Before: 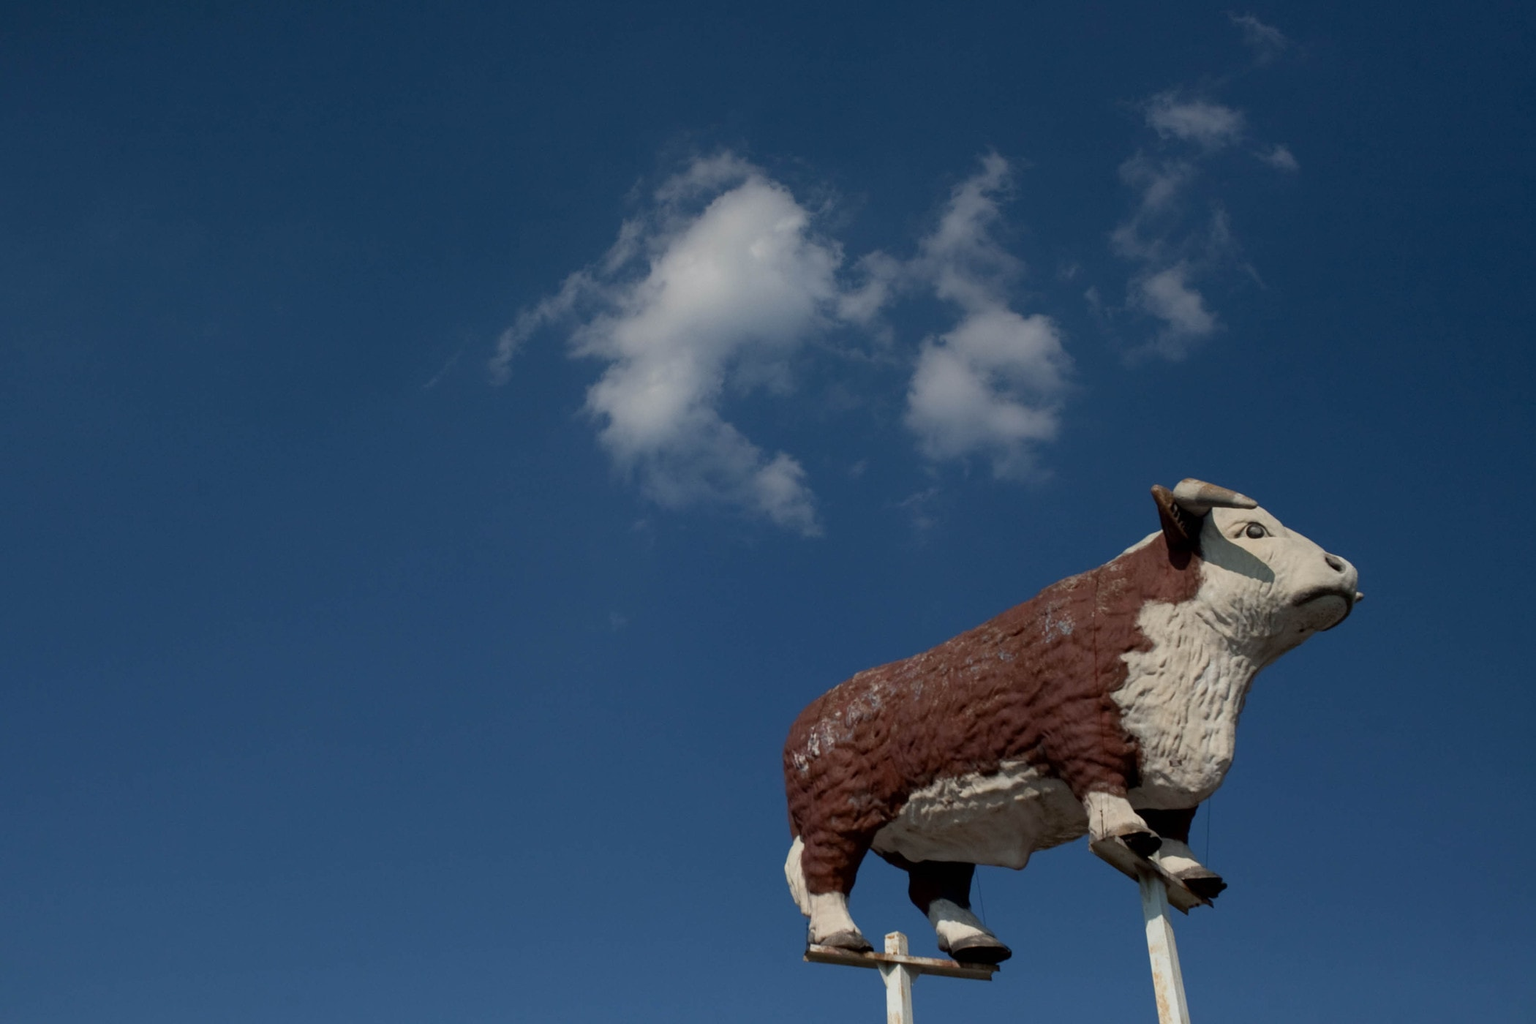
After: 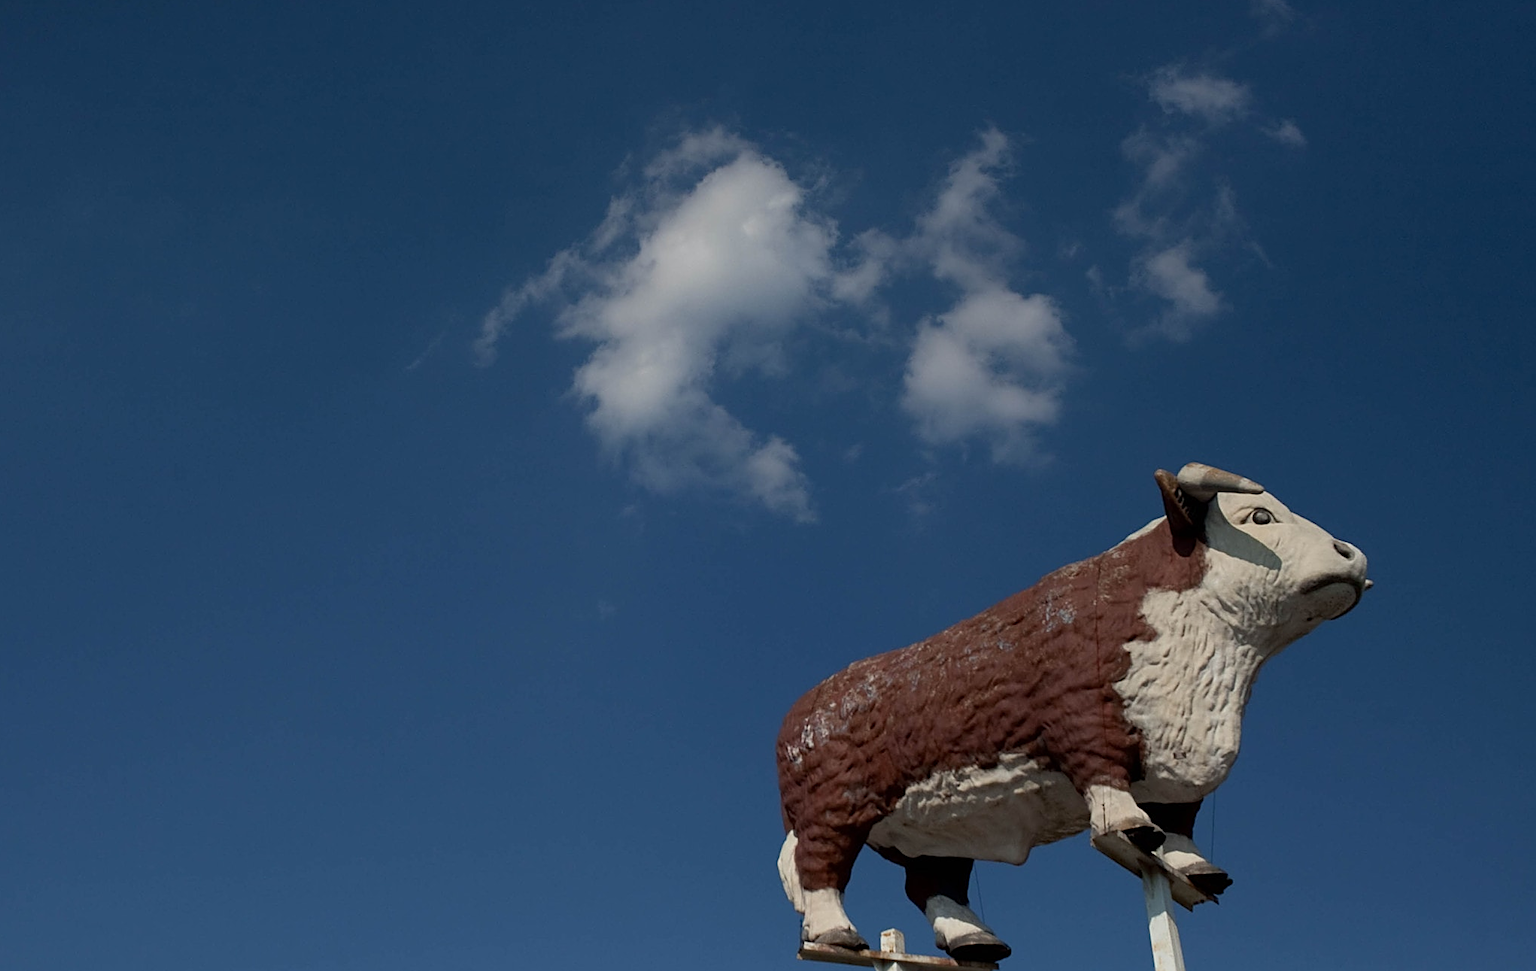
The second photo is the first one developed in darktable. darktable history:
sharpen: amount 0.589
crop: left 1.893%, top 2.856%, right 0.837%, bottom 4.878%
